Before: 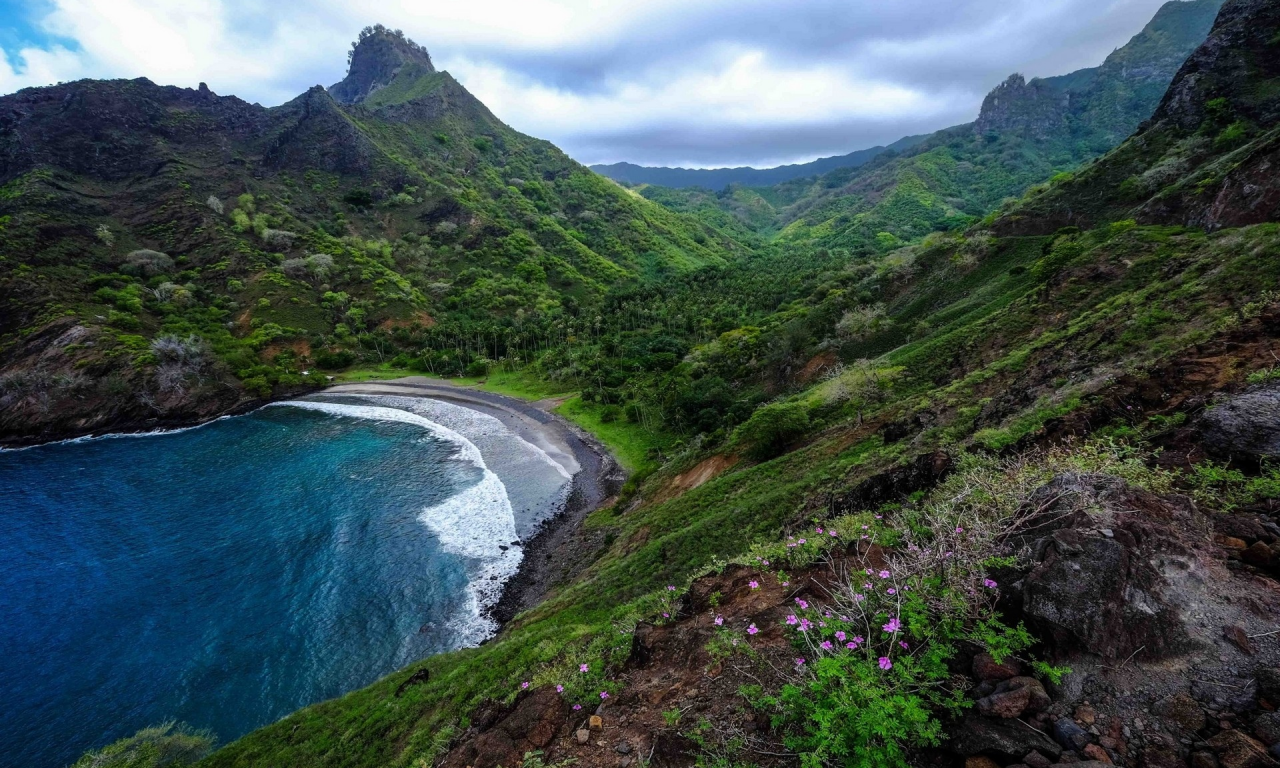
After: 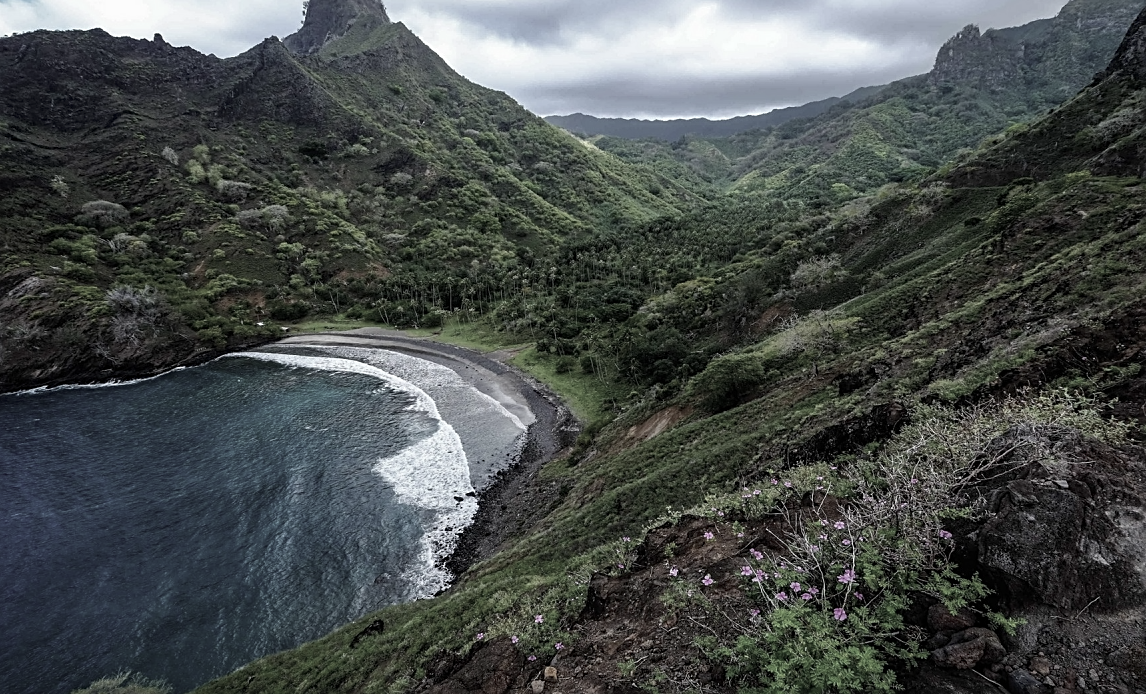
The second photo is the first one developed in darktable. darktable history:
crop: left 3.58%, top 6.384%, right 6.82%, bottom 3.242%
color correction: highlights b* -0.001, saturation 0.353
sharpen: on, module defaults
